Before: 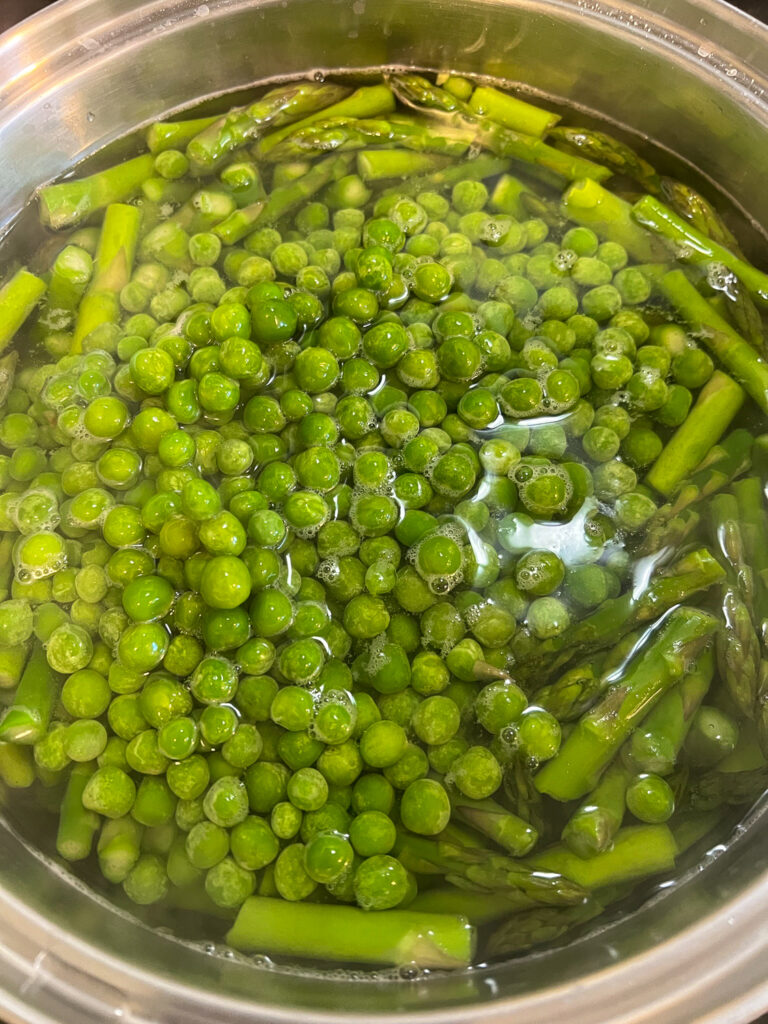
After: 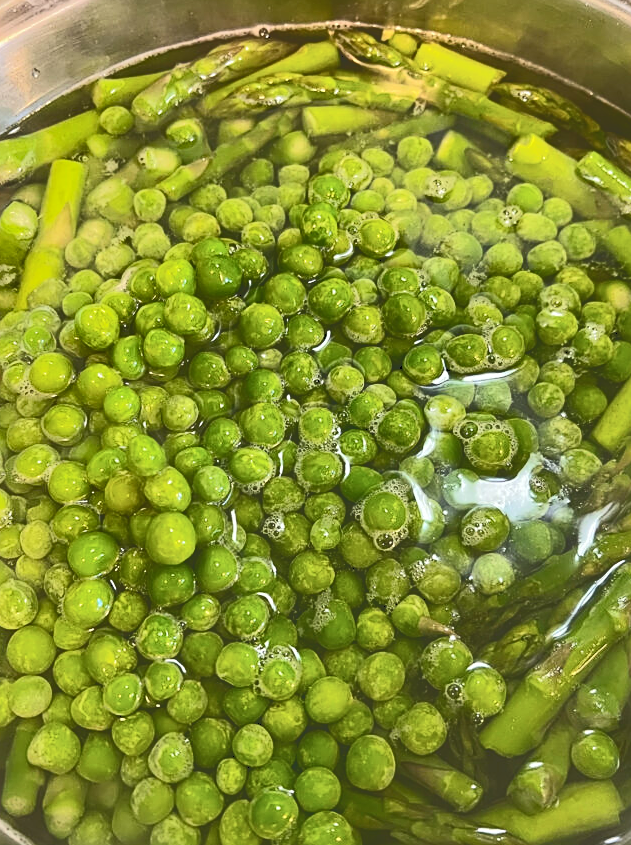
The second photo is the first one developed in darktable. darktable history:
tone curve: curves: ch0 [(0, 0) (0.003, 0.231) (0.011, 0.231) (0.025, 0.231) (0.044, 0.231) (0.069, 0.235) (0.1, 0.24) (0.136, 0.246) (0.177, 0.256) (0.224, 0.279) (0.277, 0.313) (0.335, 0.354) (0.399, 0.428) (0.468, 0.514) (0.543, 0.61) (0.623, 0.728) (0.709, 0.808) (0.801, 0.873) (0.898, 0.909) (1, 1)], color space Lab, independent channels, preserve colors none
crop and rotate: left 7.205%, top 4.367%, right 10.574%, bottom 13.079%
sharpen: on, module defaults
shadows and highlights: shadows 58.73, highlights -60.51, soften with gaussian
